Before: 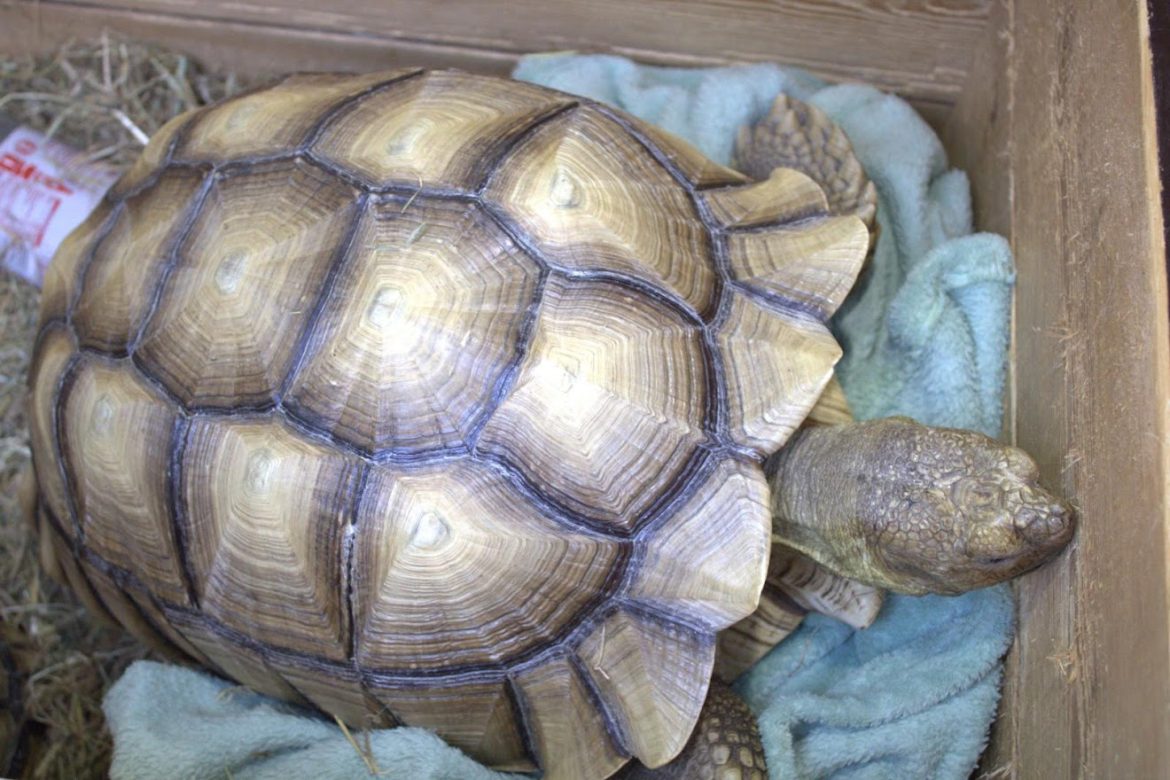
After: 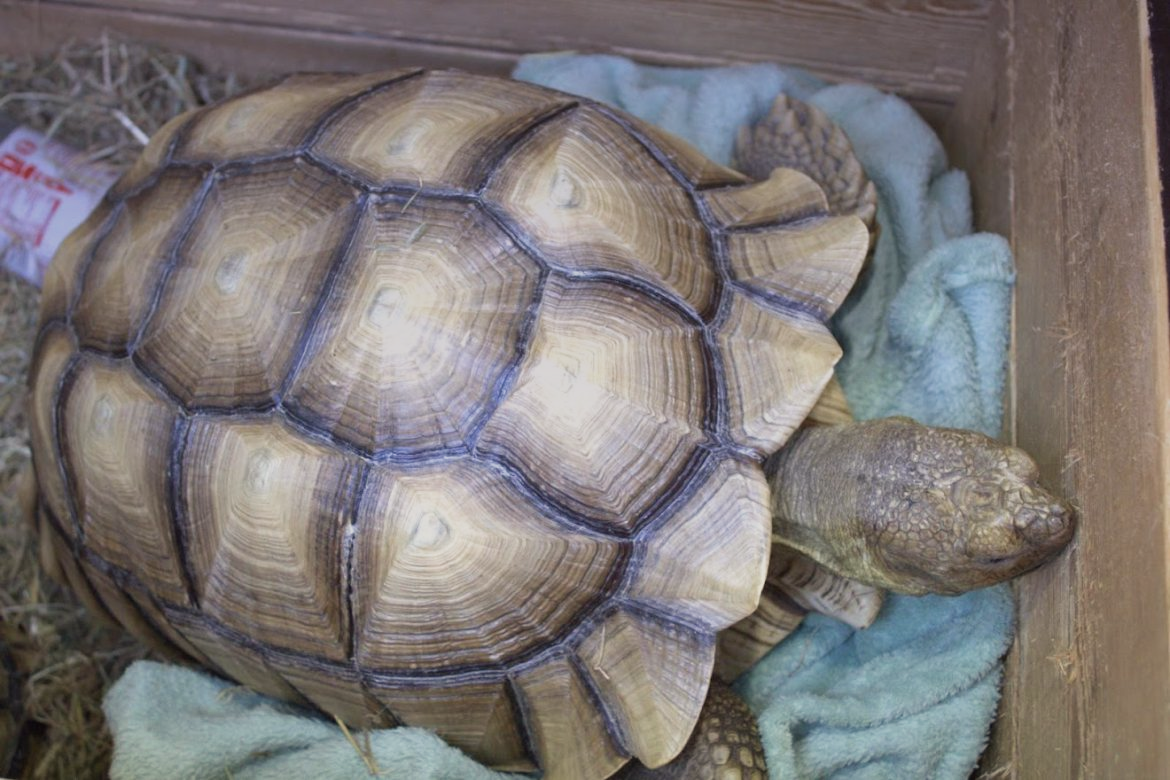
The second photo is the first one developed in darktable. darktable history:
sigmoid: contrast 1.22, skew 0.65
white balance: red 1.029, blue 0.92
graduated density: hue 238.83°, saturation 50%
color zones: curves: ch0 [(0.25, 0.5) (0.463, 0.627) (0.484, 0.637) (0.75, 0.5)]
